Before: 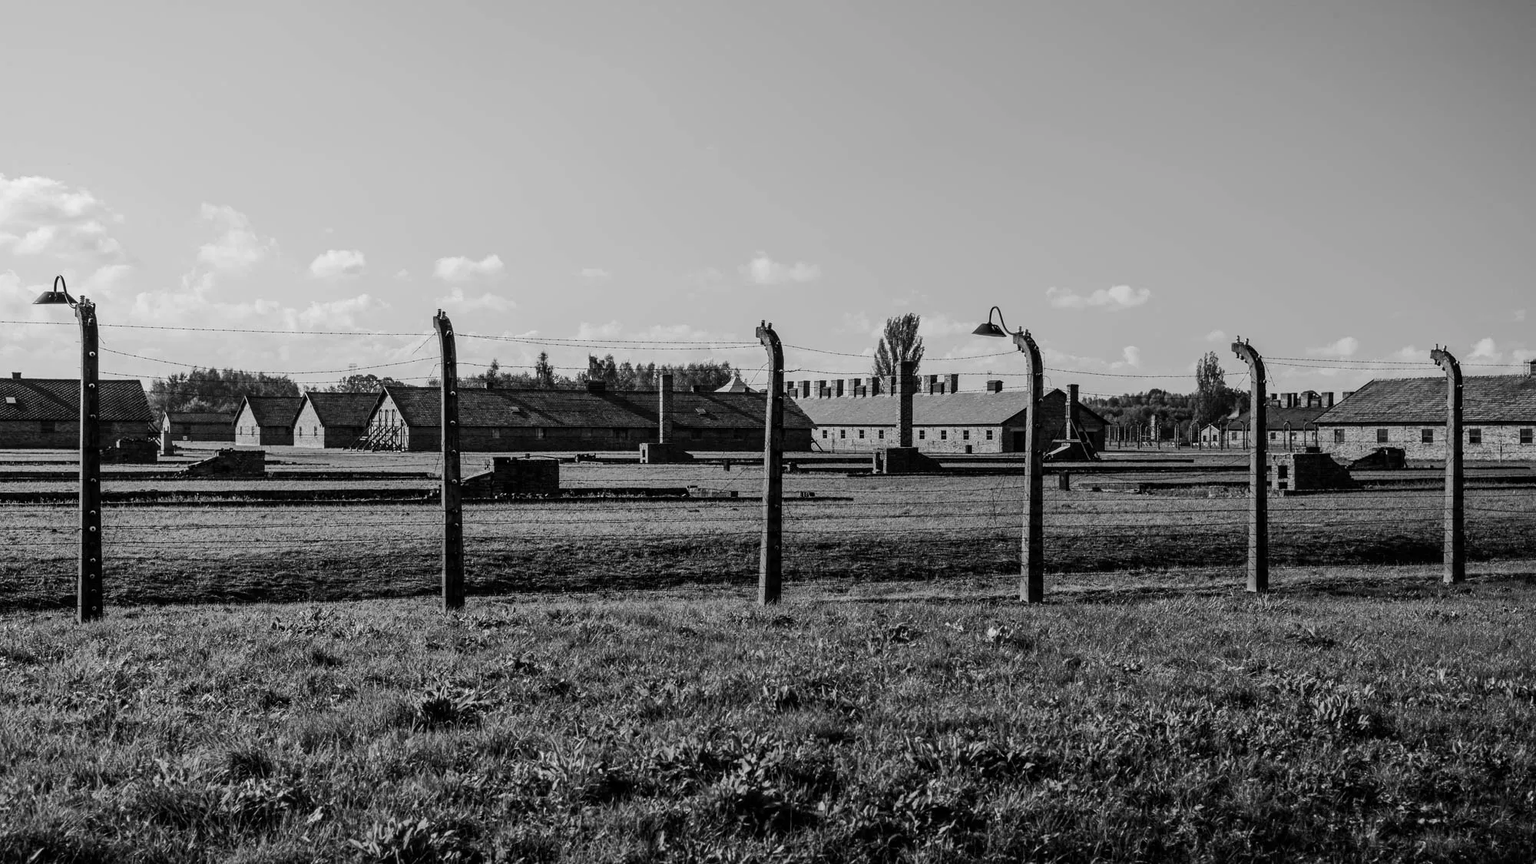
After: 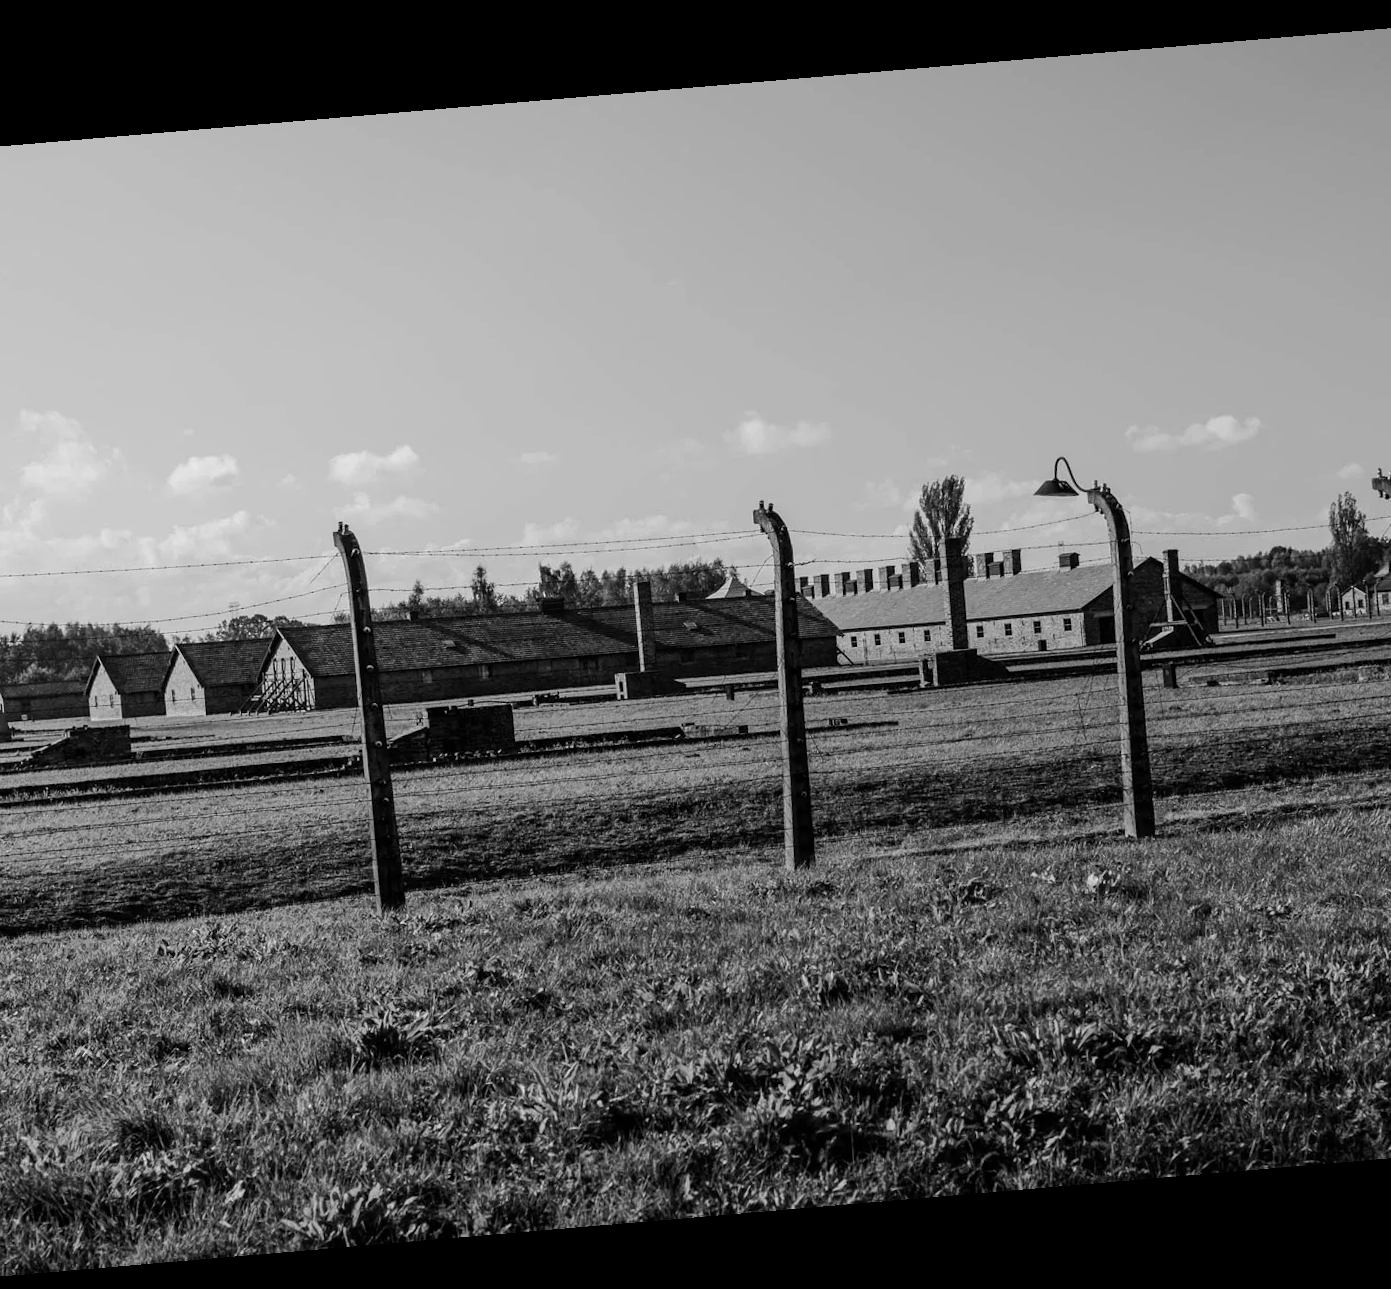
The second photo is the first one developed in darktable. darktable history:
rotate and perspective: rotation -4.86°, automatic cropping off
crop and rotate: left 12.673%, right 20.66%
